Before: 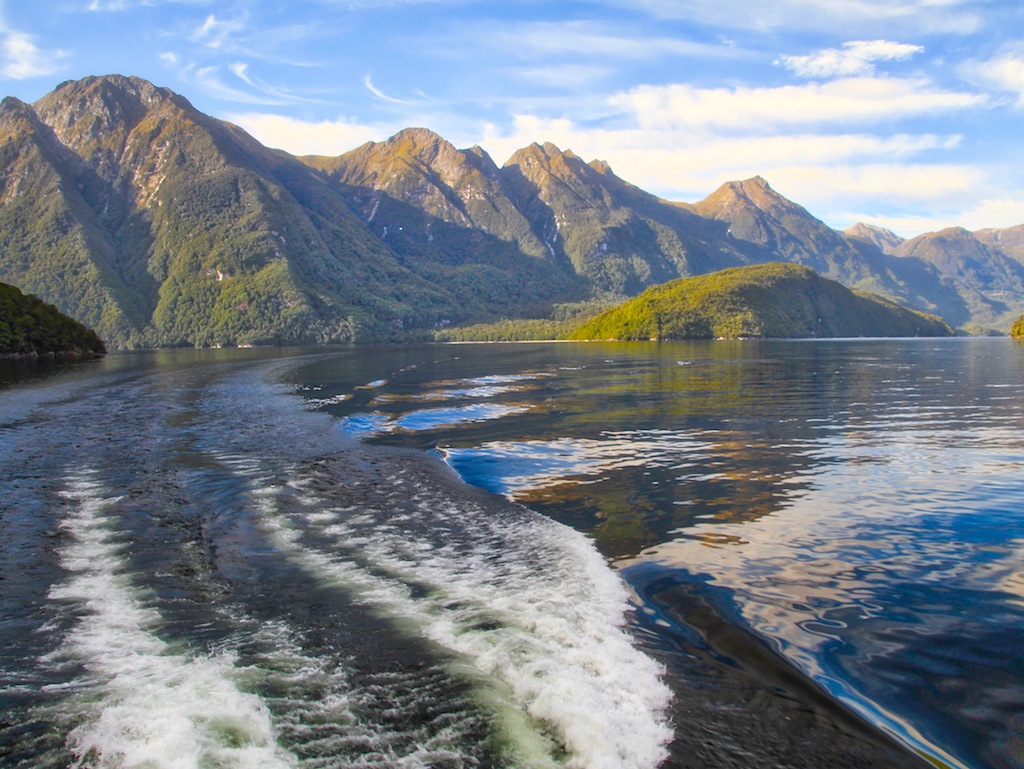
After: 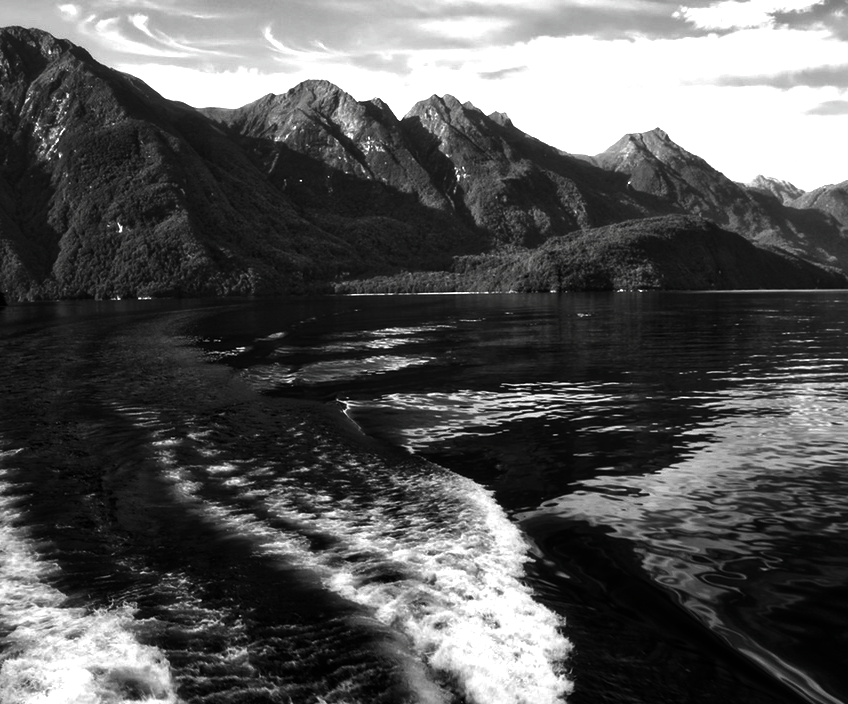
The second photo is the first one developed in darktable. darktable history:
crop: left 9.832%, top 6.272%, right 7.349%, bottom 2.143%
exposure: black level correction -0.002, exposure 0.531 EV, compensate highlight preservation false
contrast brightness saturation: contrast 0.021, brightness -0.993, saturation -0.994
tone equalizer: on, module defaults
